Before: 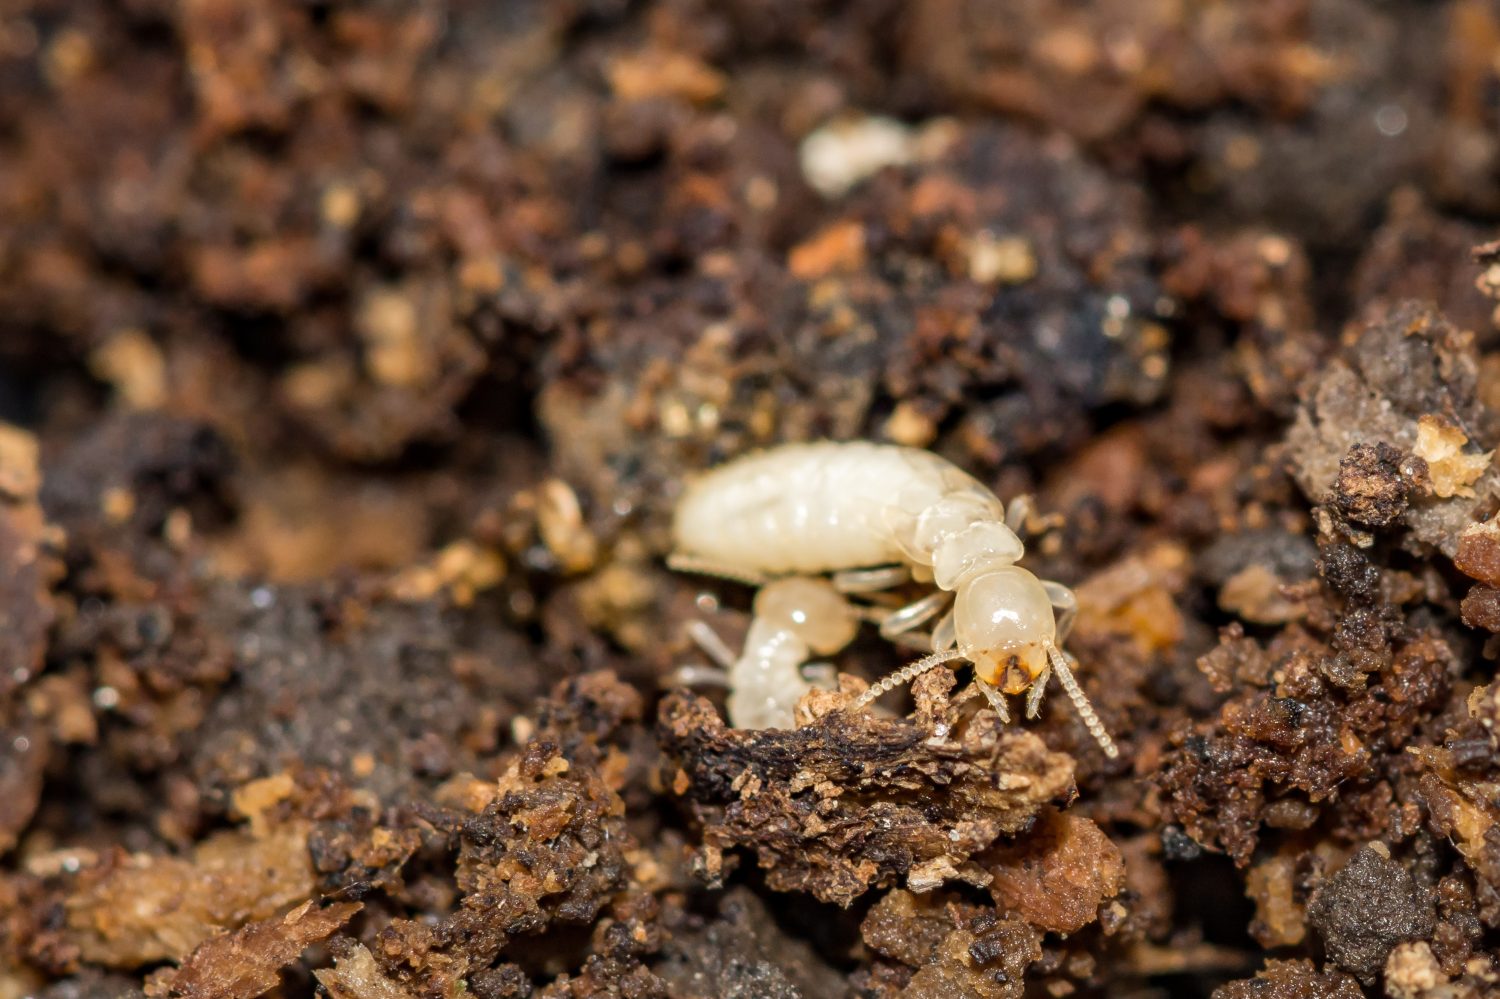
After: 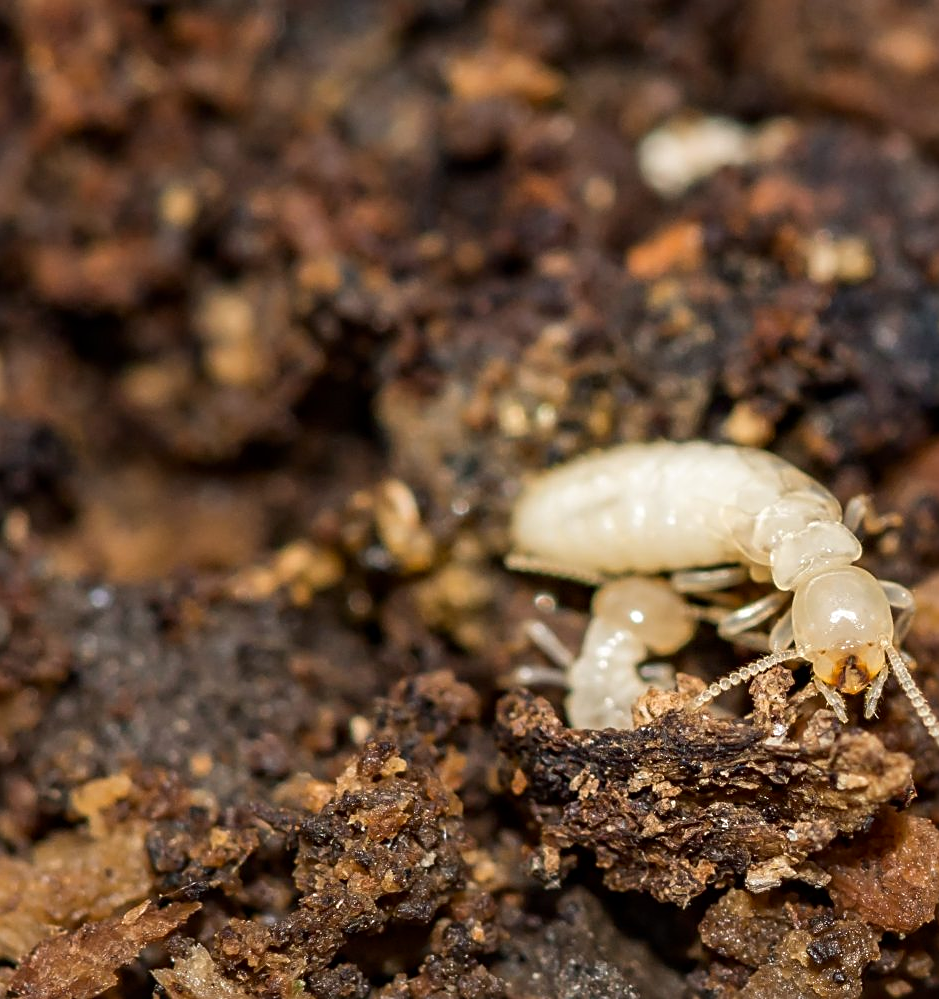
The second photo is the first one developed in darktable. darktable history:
crop: left 10.849%, right 26.533%
contrast brightness saturation: contrast 0.027, brightness -0.045
sharpen: on, module defaults
